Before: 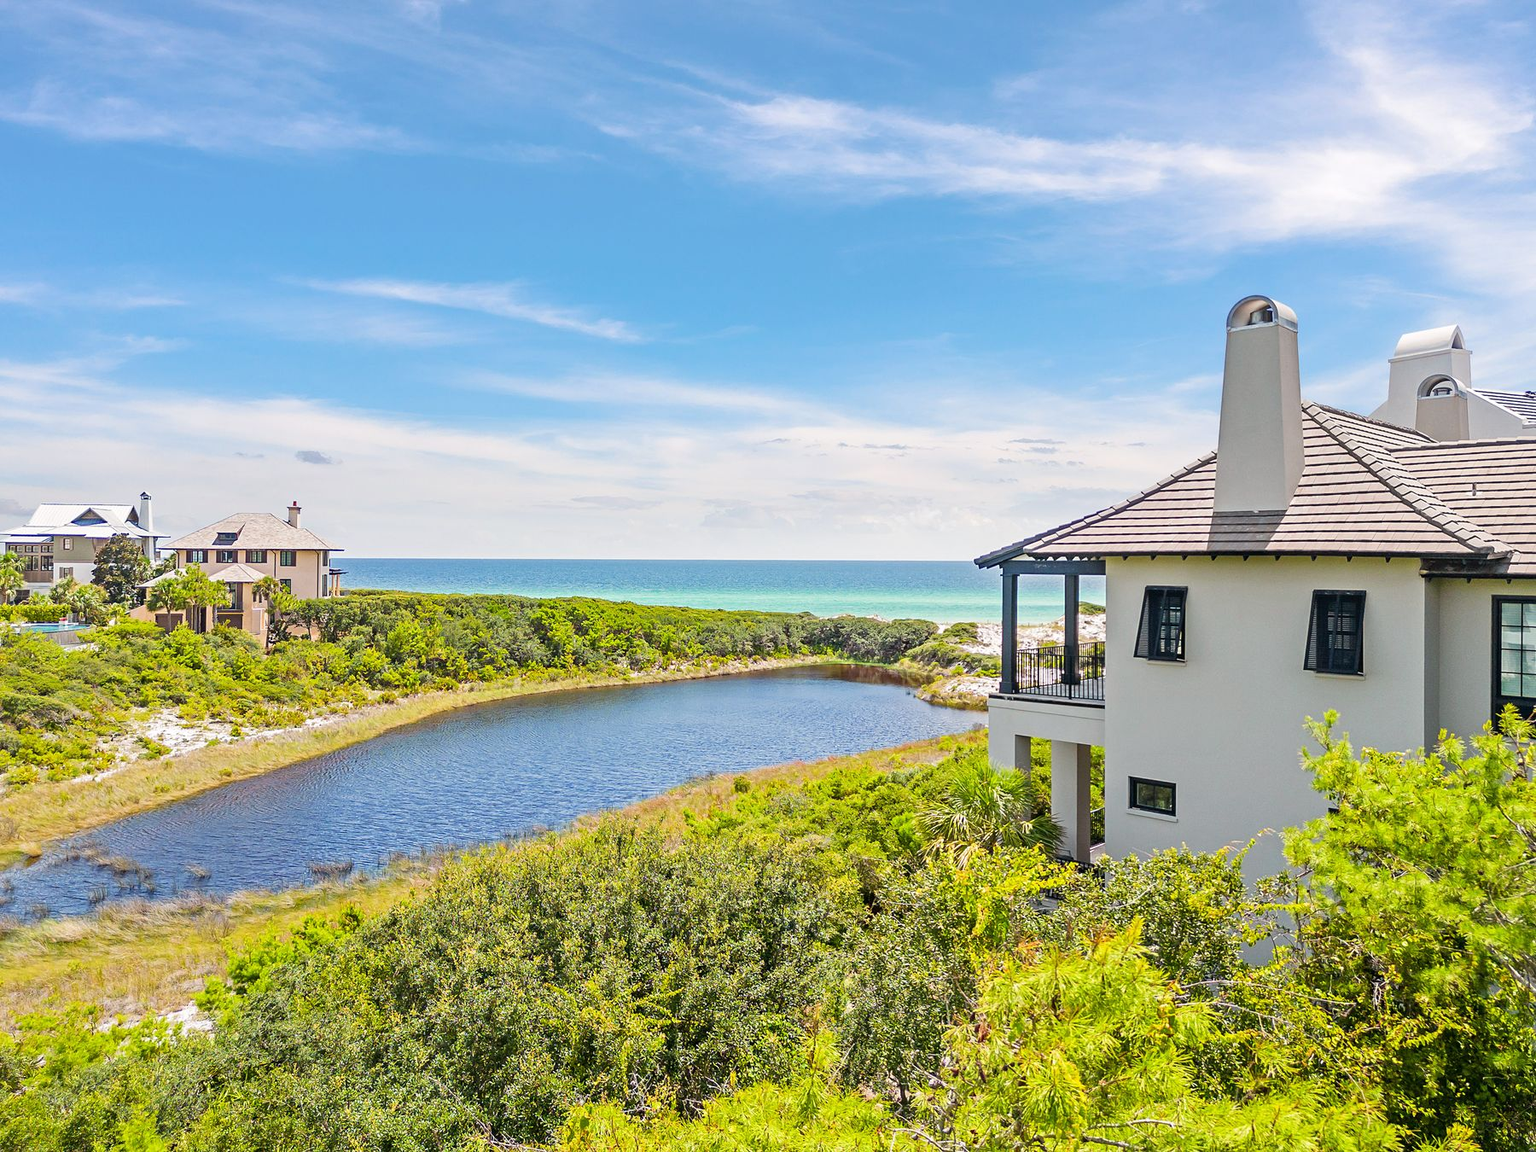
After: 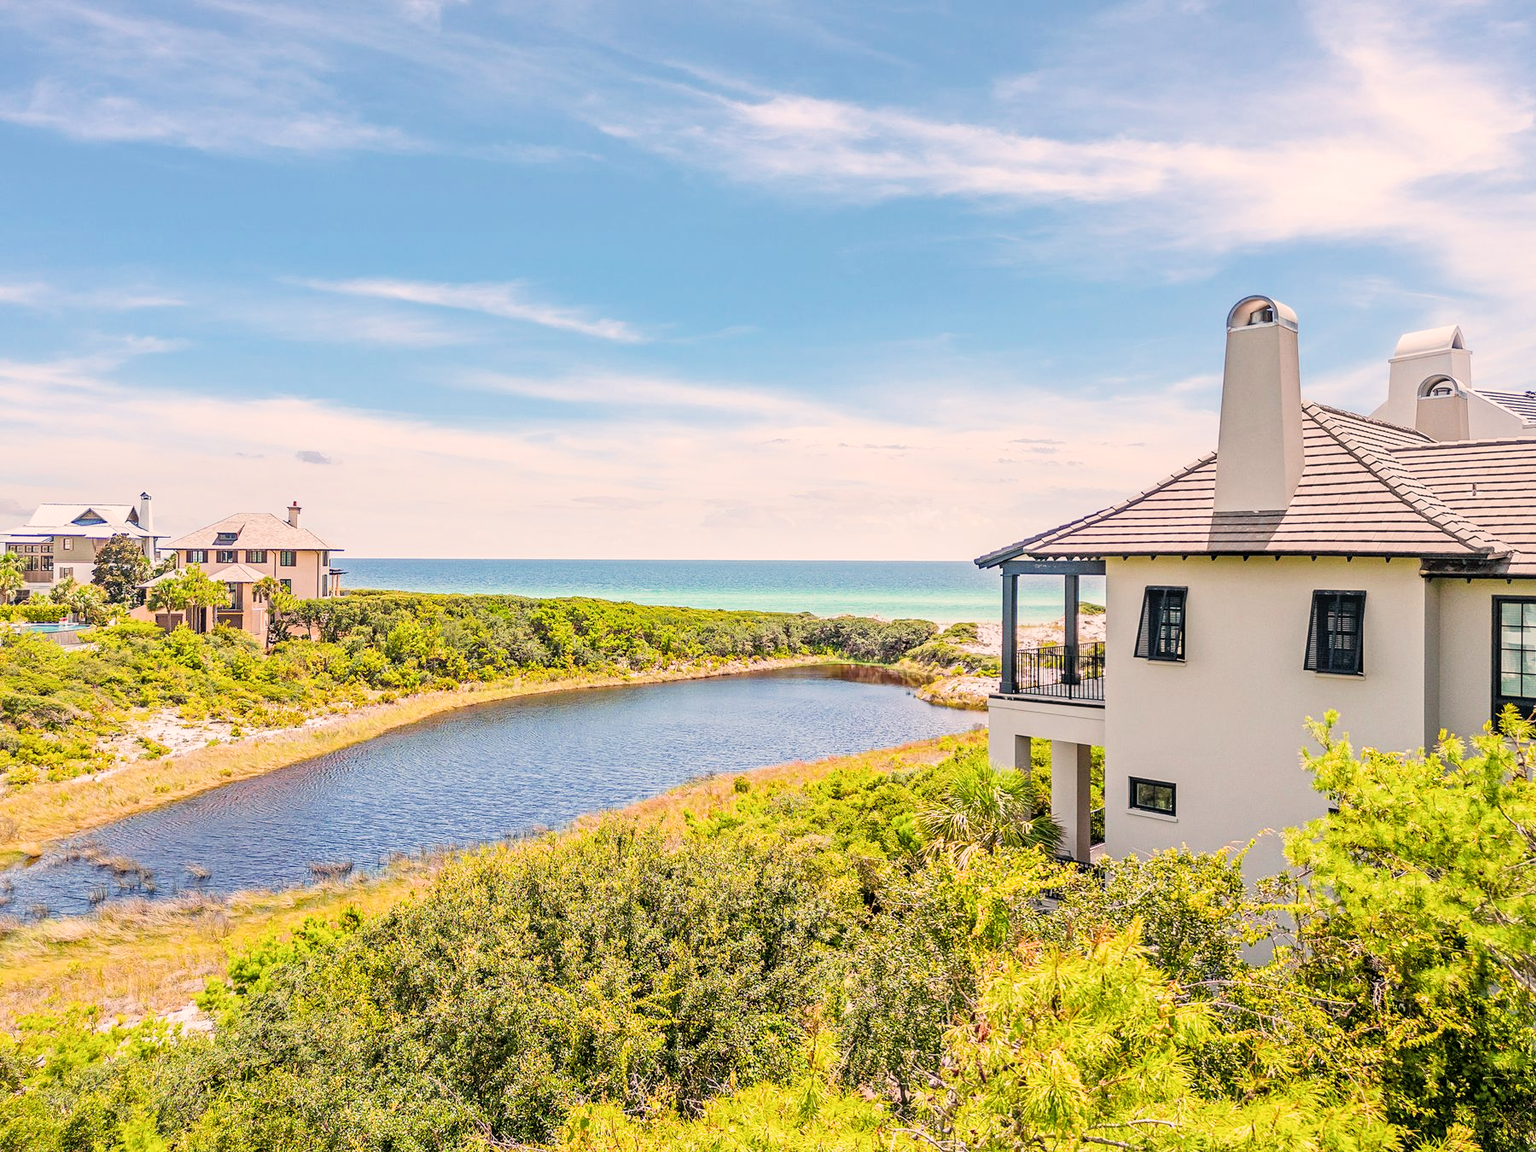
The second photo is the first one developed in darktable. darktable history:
exposure: exposure 0.564 EV
filmic rgb: white relative exposure 3.8 EV, hardness 4.35
local contrast: on, module defaults
white balance: red 1.127, blue 0.943
